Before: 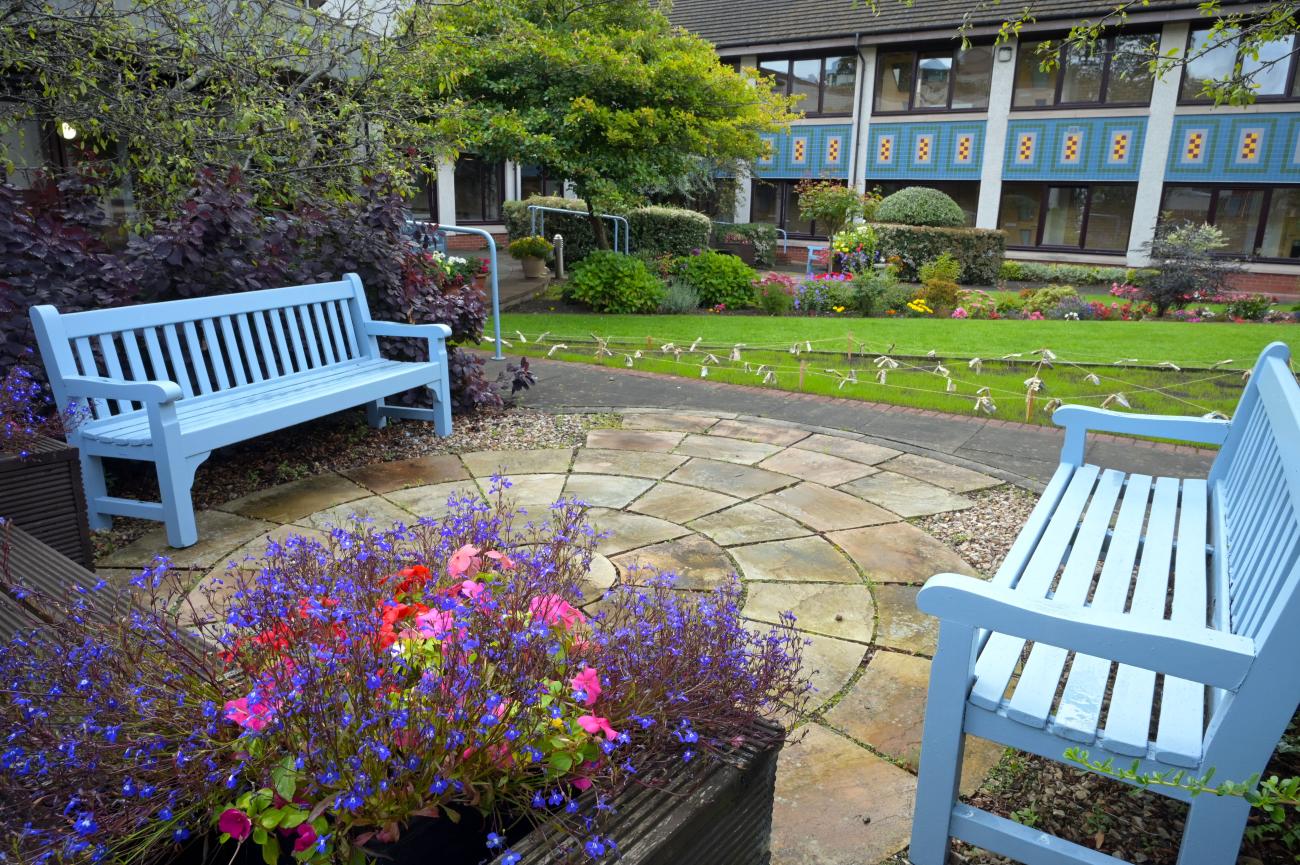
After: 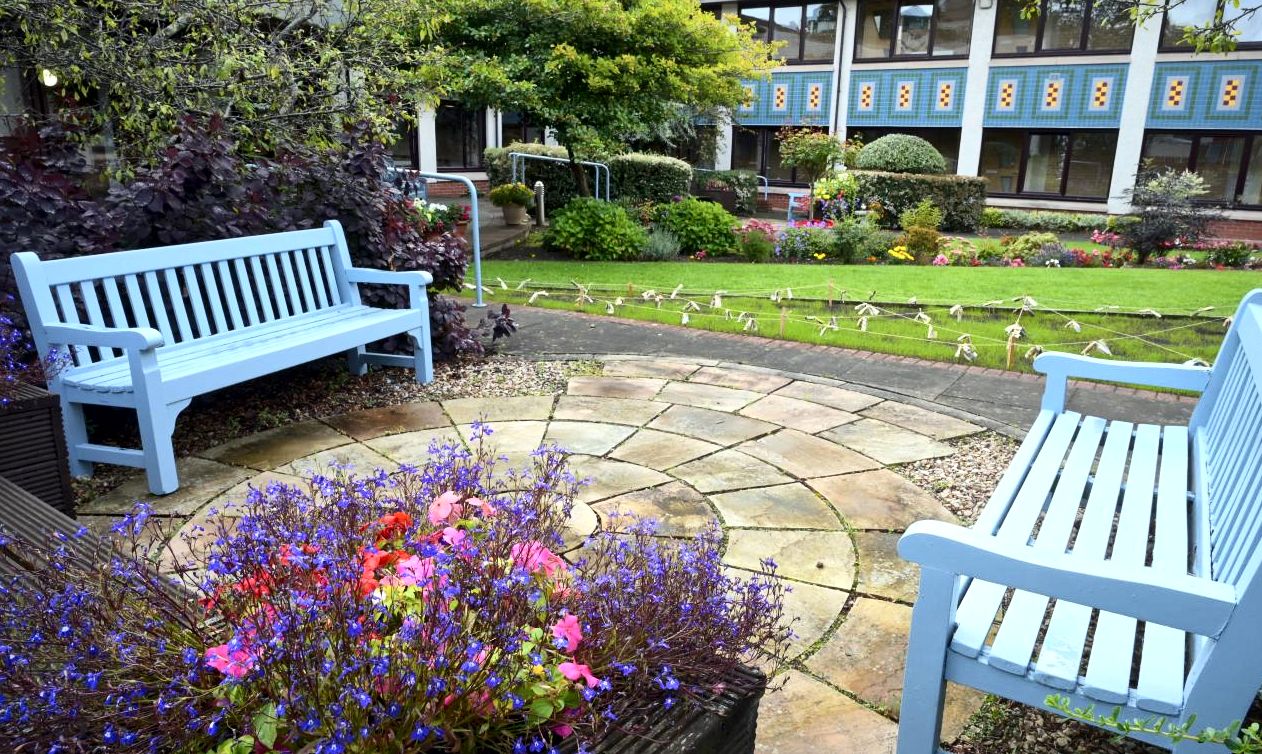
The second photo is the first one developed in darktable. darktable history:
contrast brightness saturation: contrast 0.24, brightness 0.09
local contrast: mode bilateral grid, contrast 20, coarseness 50, detail 144%, midtone range 0.2
crop: left 1.507%, top 6.147%, right 1.379%, bottom 6.637%
white balance: emerald 1
